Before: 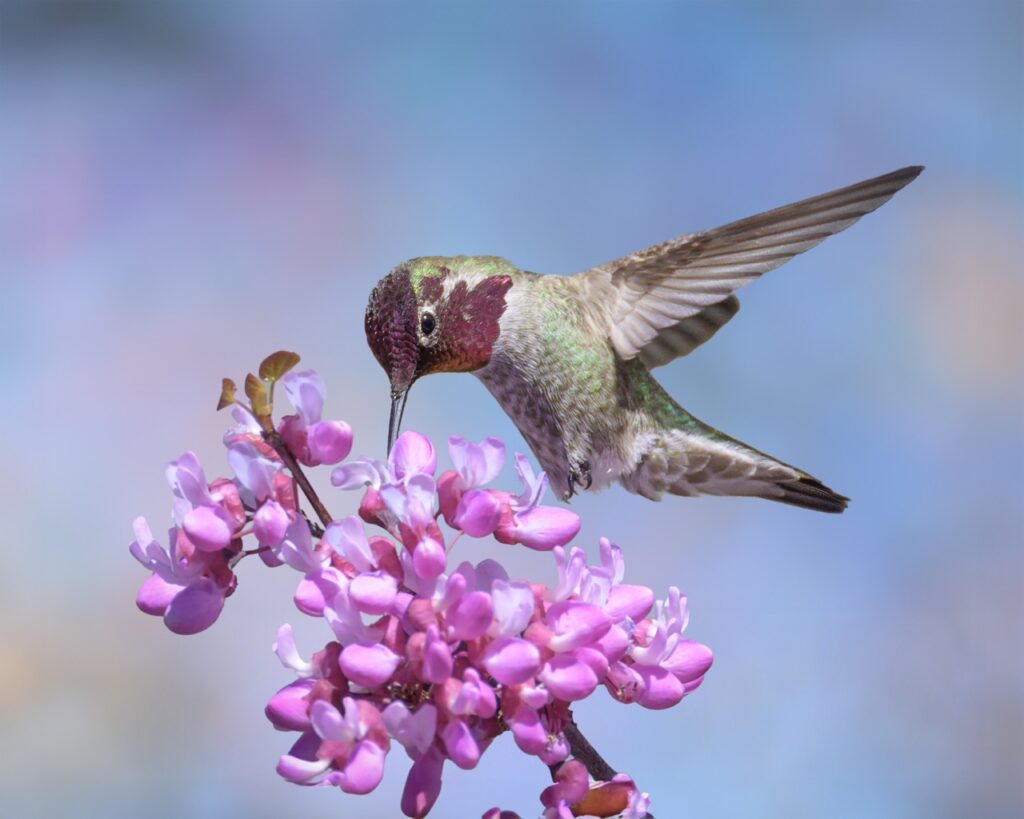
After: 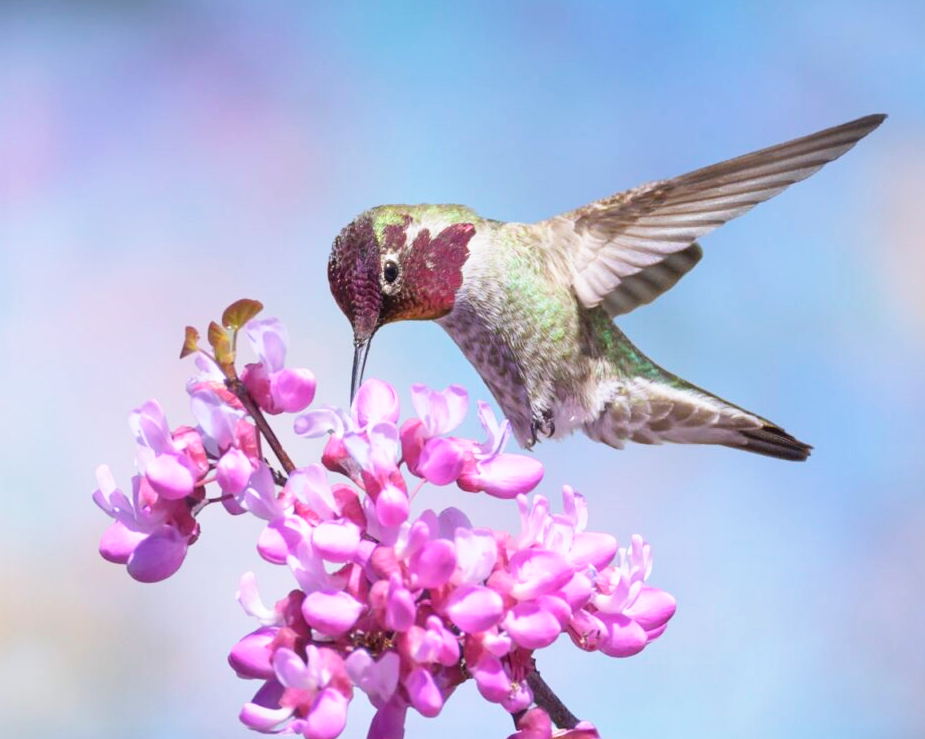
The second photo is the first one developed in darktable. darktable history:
base curve: curves: ch0 [(0, 0) (0.579, 0.807) (1, 1)], preserve colors none
crop: left 3.657%, top 6.371%, right 5.963%, bottom 3.338%
